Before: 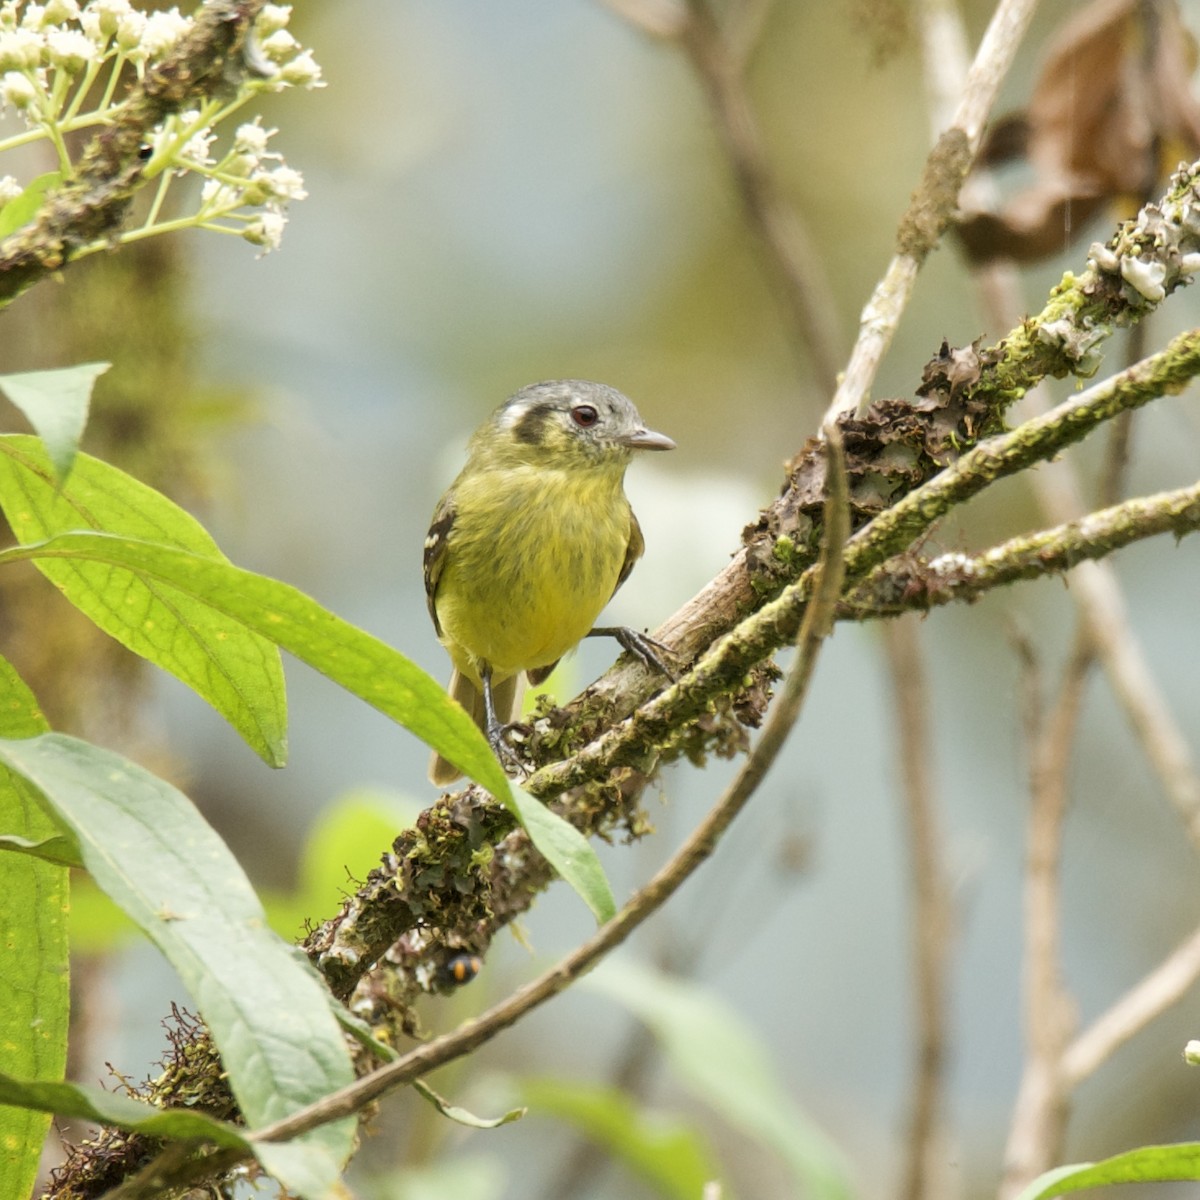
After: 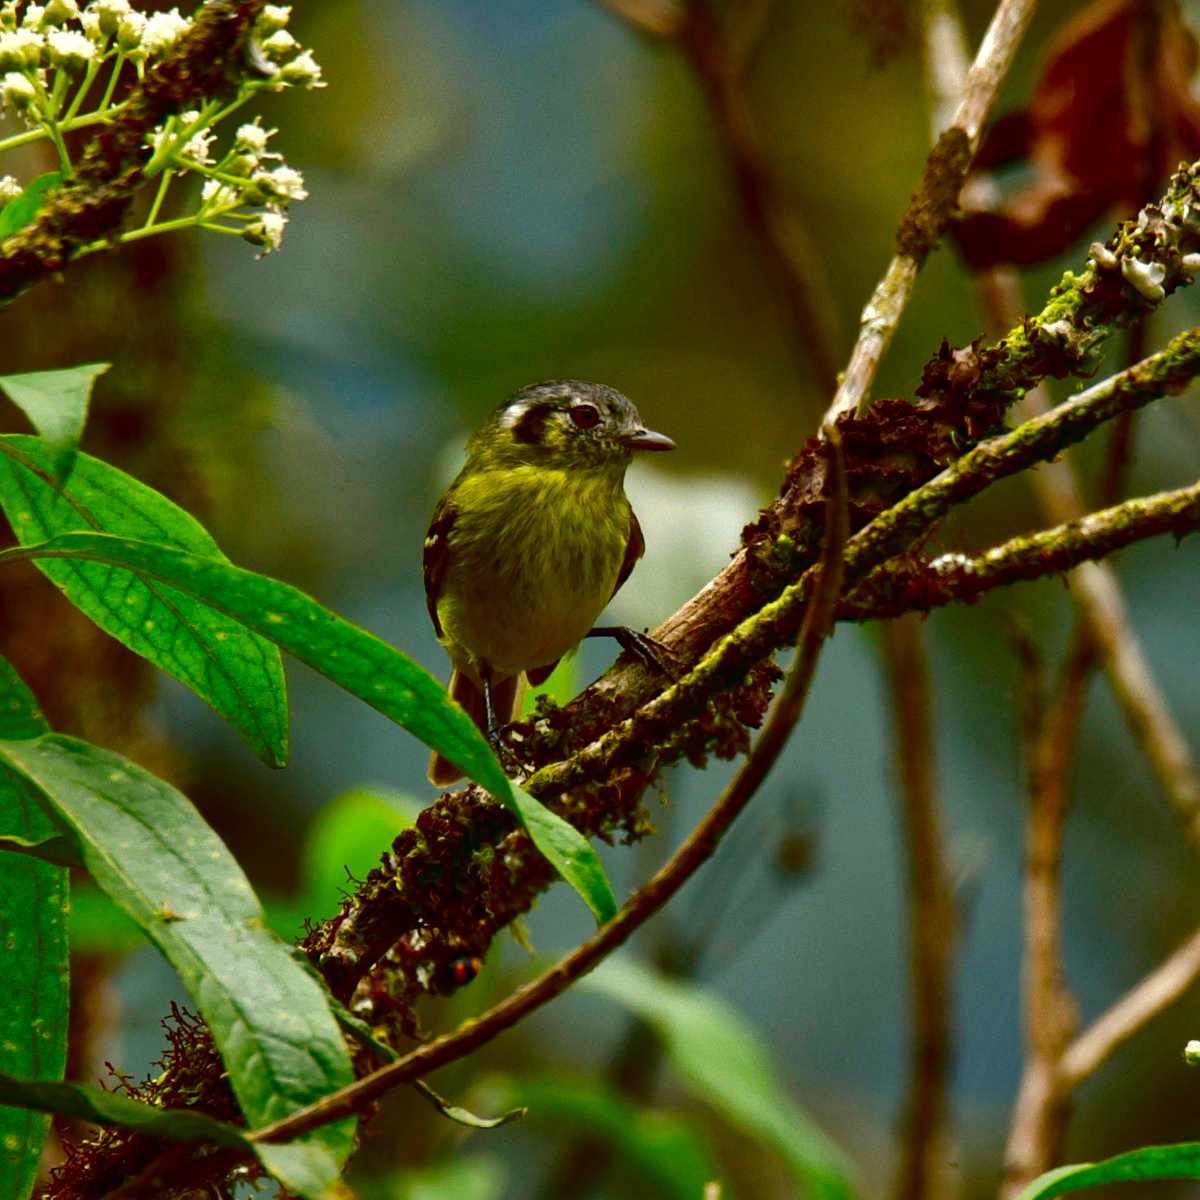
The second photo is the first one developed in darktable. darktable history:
contrast brightness saturation: brightness -0.993, saturation 0.981
haze removal: compatibility mode true, adaptive false
local contrast: mode bilateral grid, contrast 21, coarseness 50, detail 128%, midtone range 0.2
shadows and highlights: shadows 9.58, white point adjustment 1.01, highlights -40.17
